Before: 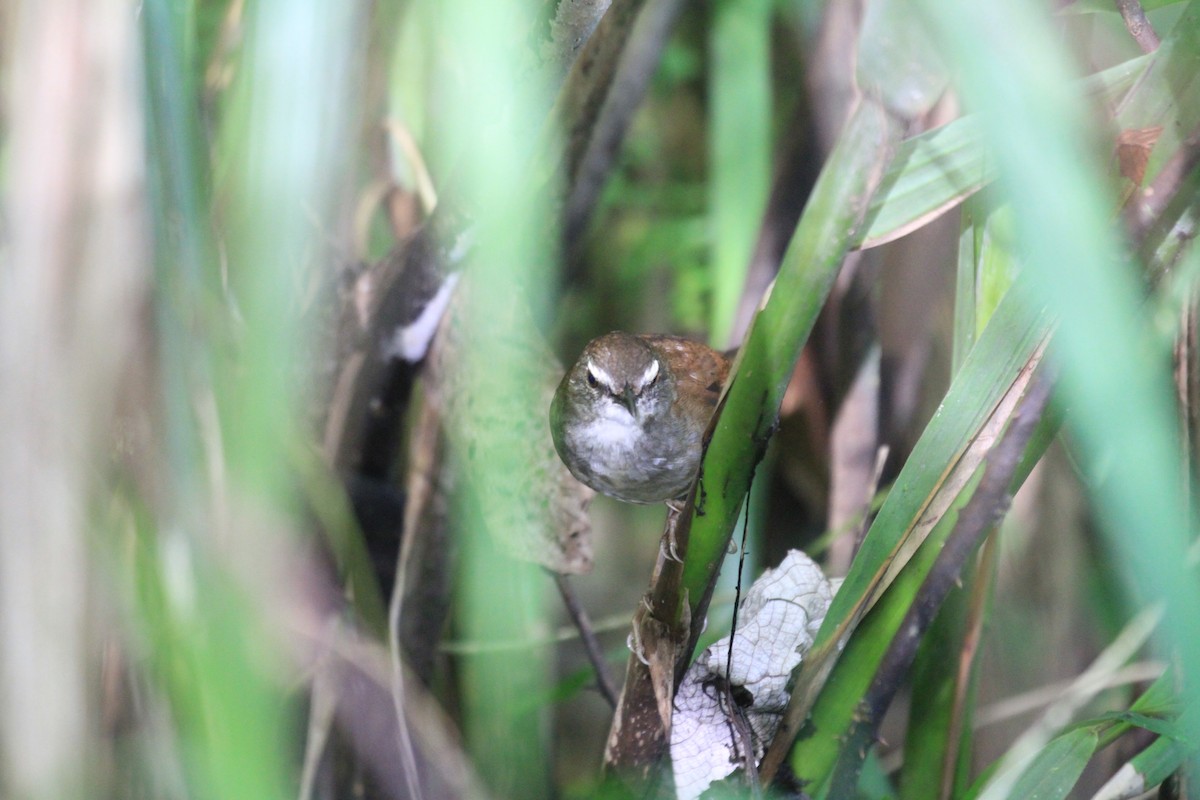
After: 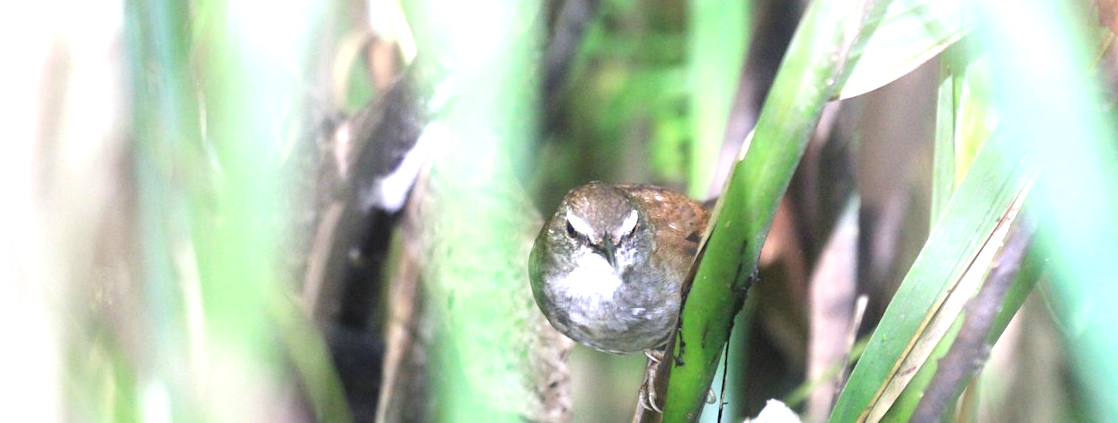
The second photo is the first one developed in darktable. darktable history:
crop: left 1.822%, top 18.847%, right 4.942%, bottom 28.245%
sharpen: amount 0.212
exposure: black level correction 0, exposure 0.949 EV, compensate exposure bias true, compensate highlight preservation false
